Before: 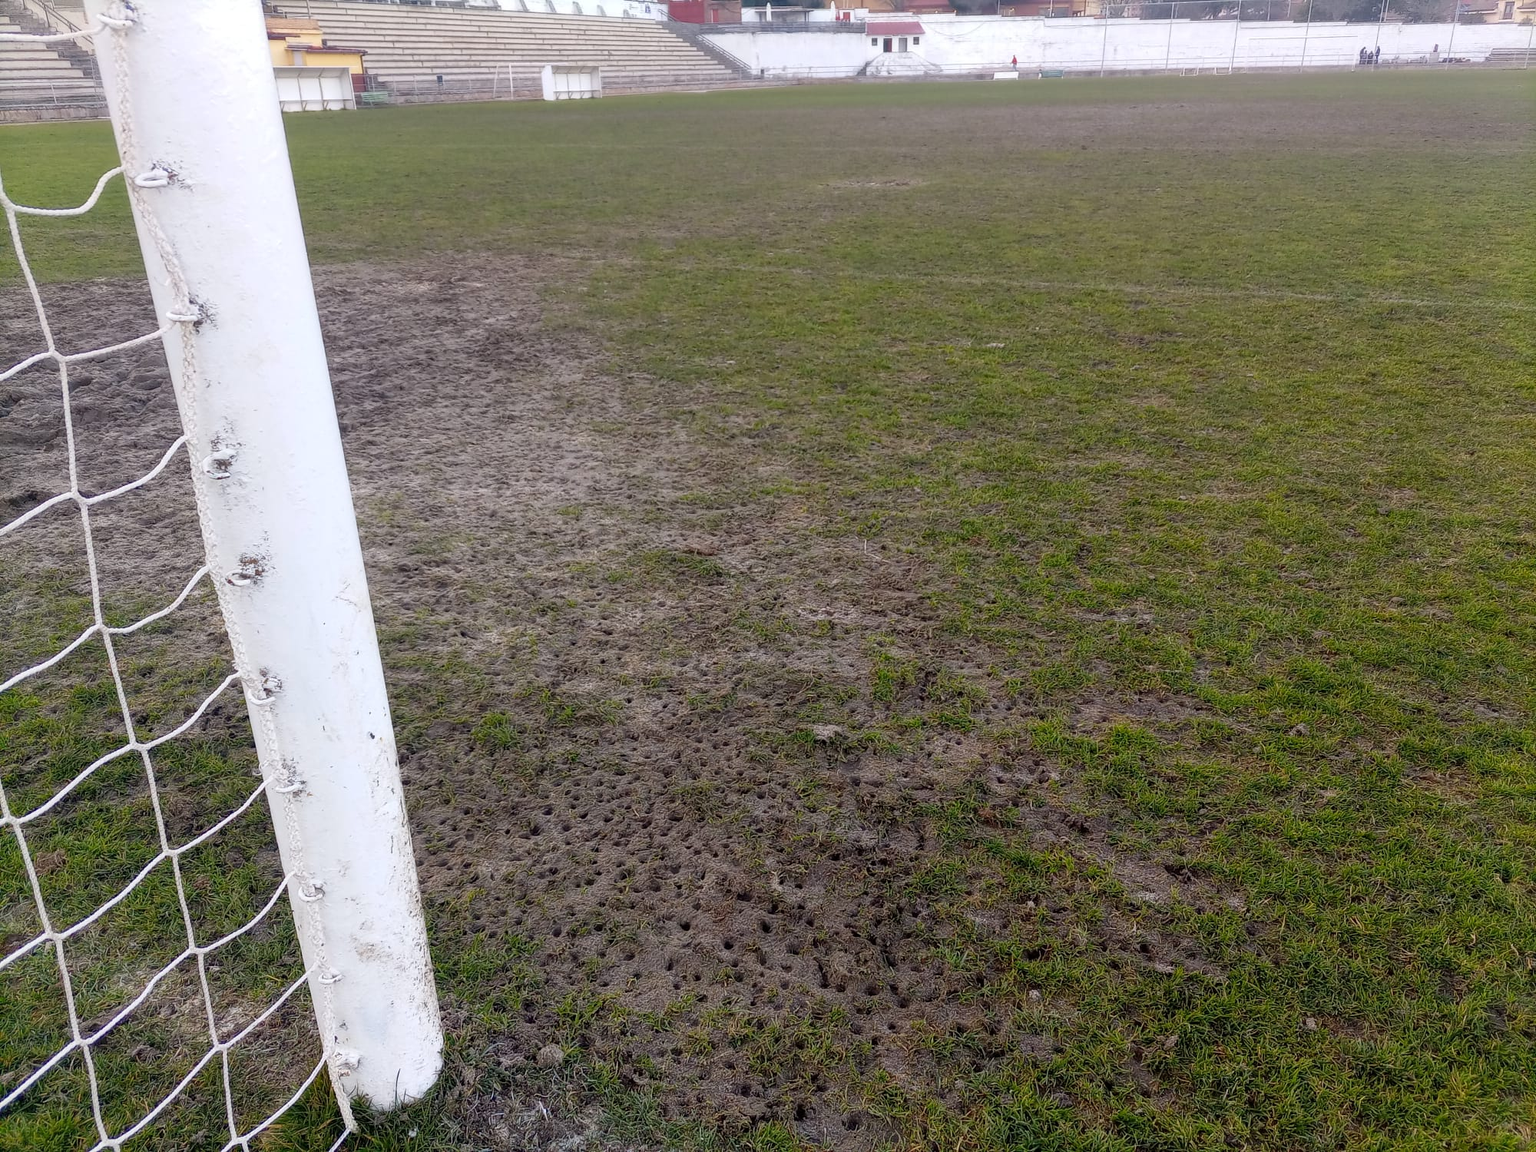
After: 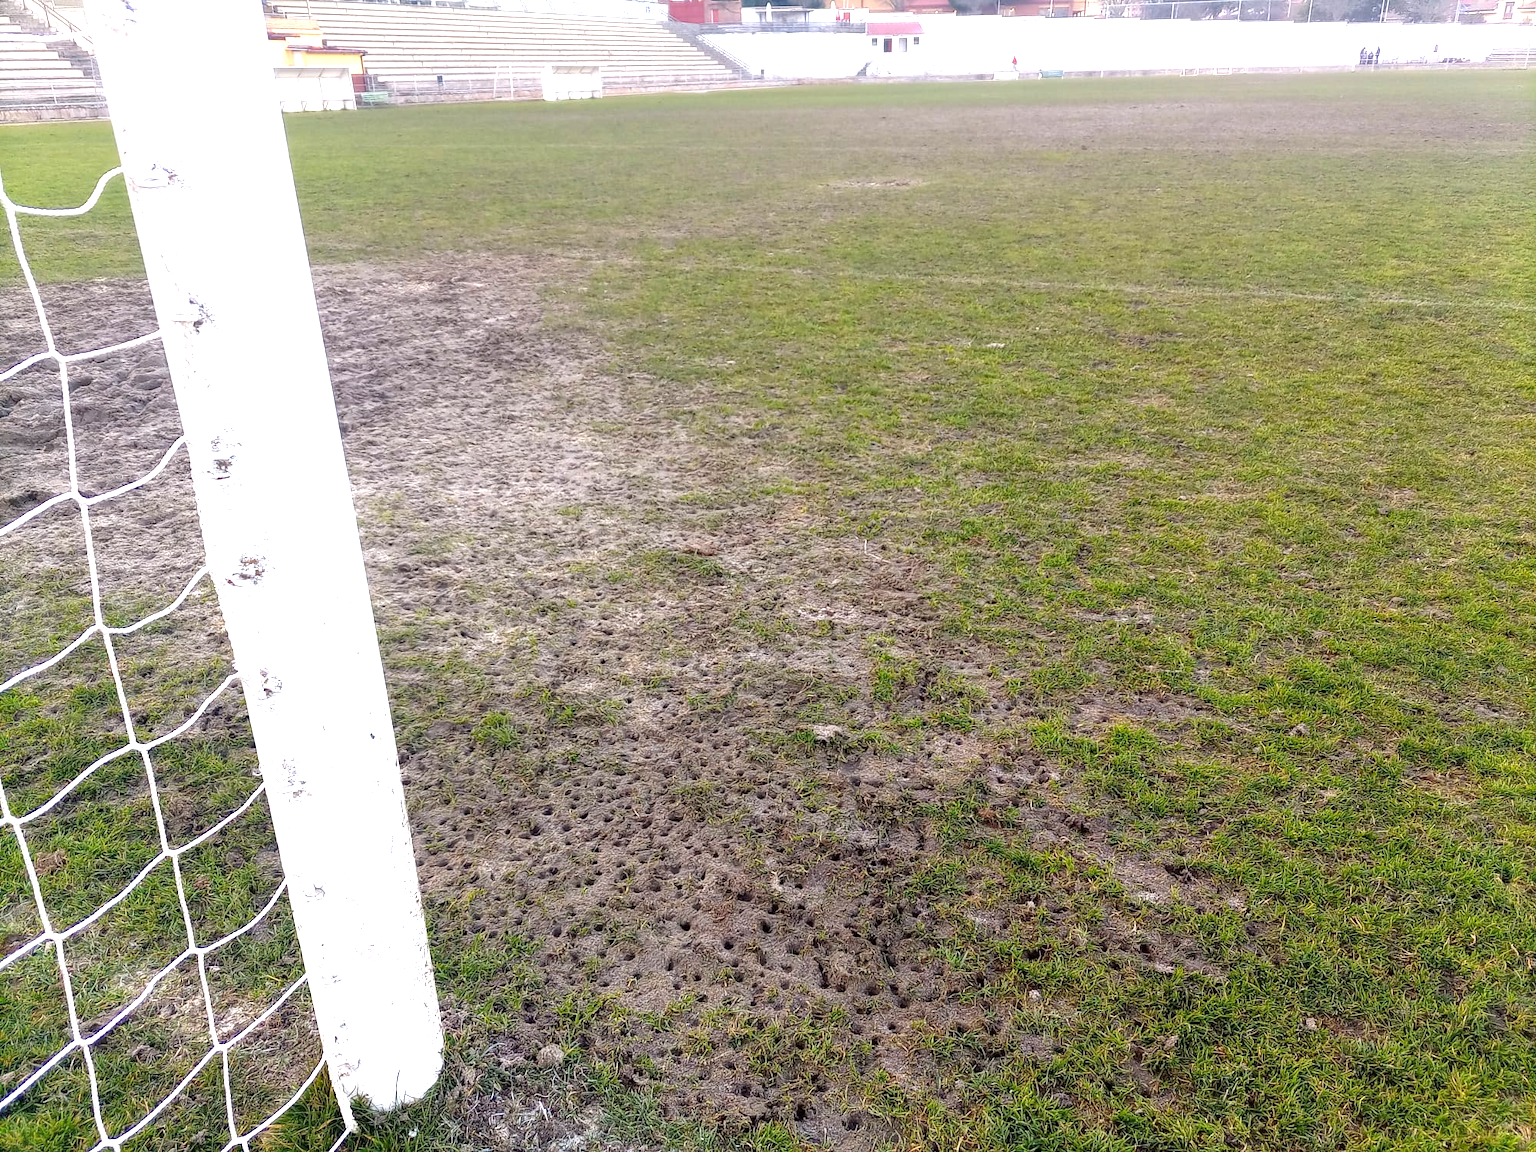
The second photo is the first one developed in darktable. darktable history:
exposure: exposure 1.139 EV, compensate highlight preservation false
